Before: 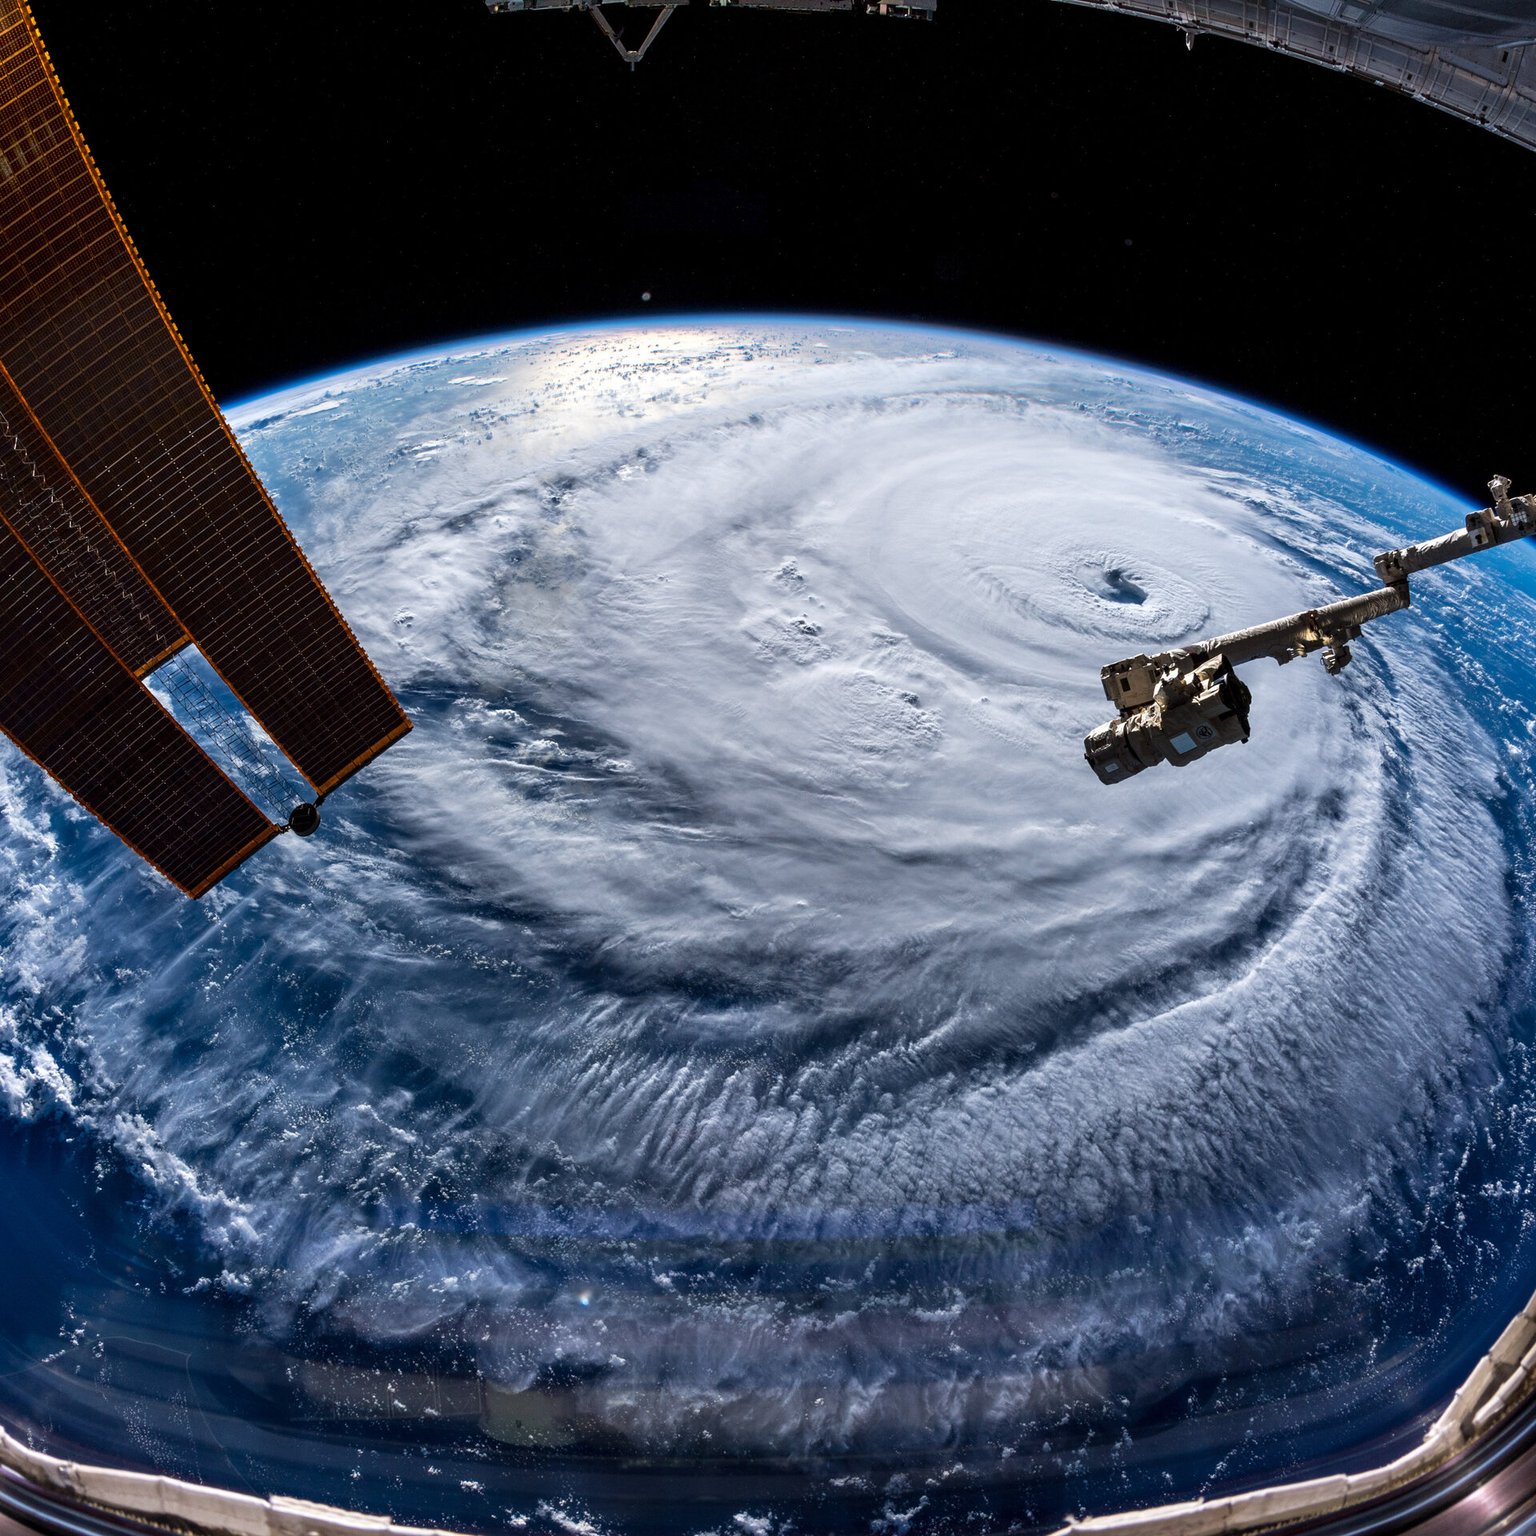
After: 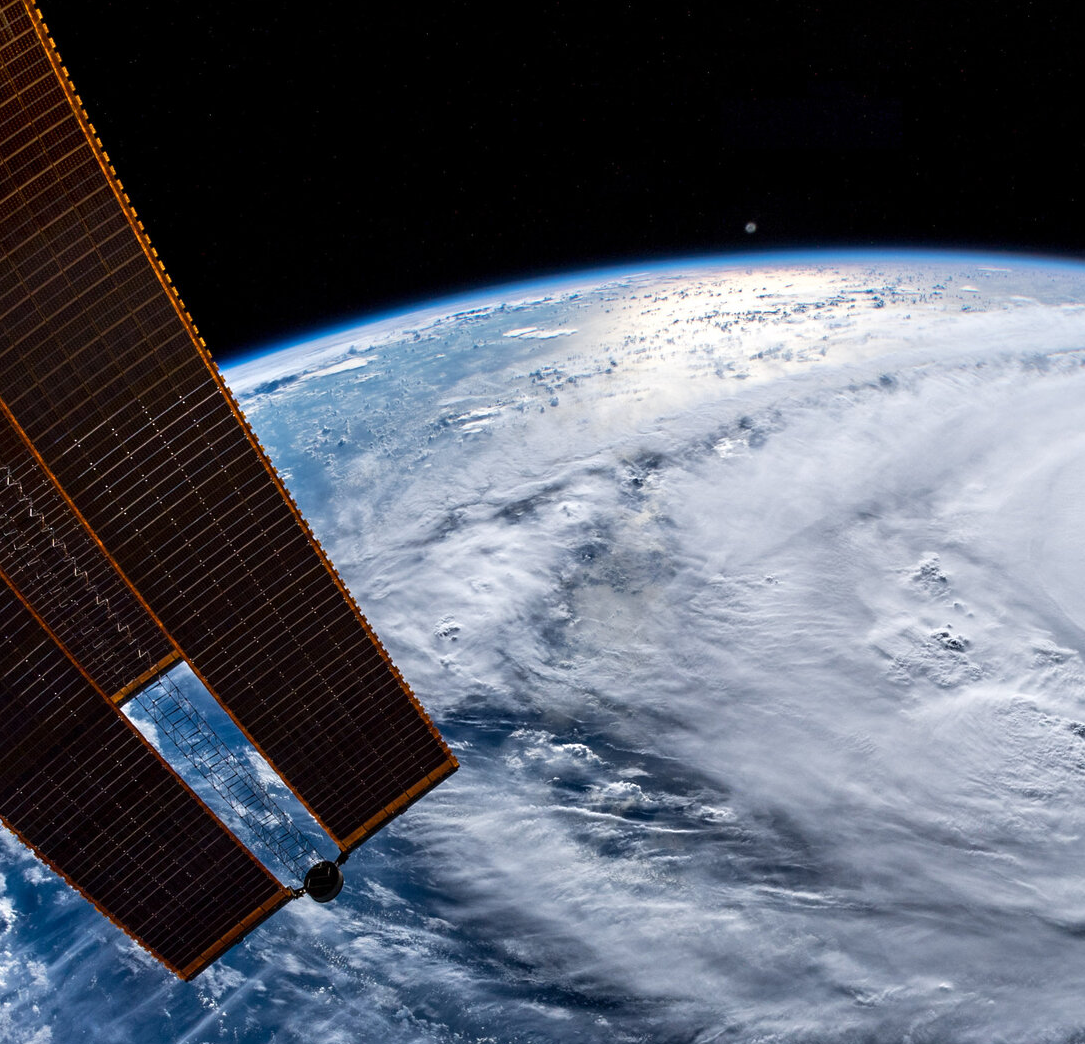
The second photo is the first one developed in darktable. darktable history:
sharpen: radius 5.314, amount 0.311, threshold 26.07
crop and rotate: left 3.019%, top 7.491%, right 40.45%, bottom 38.083%
